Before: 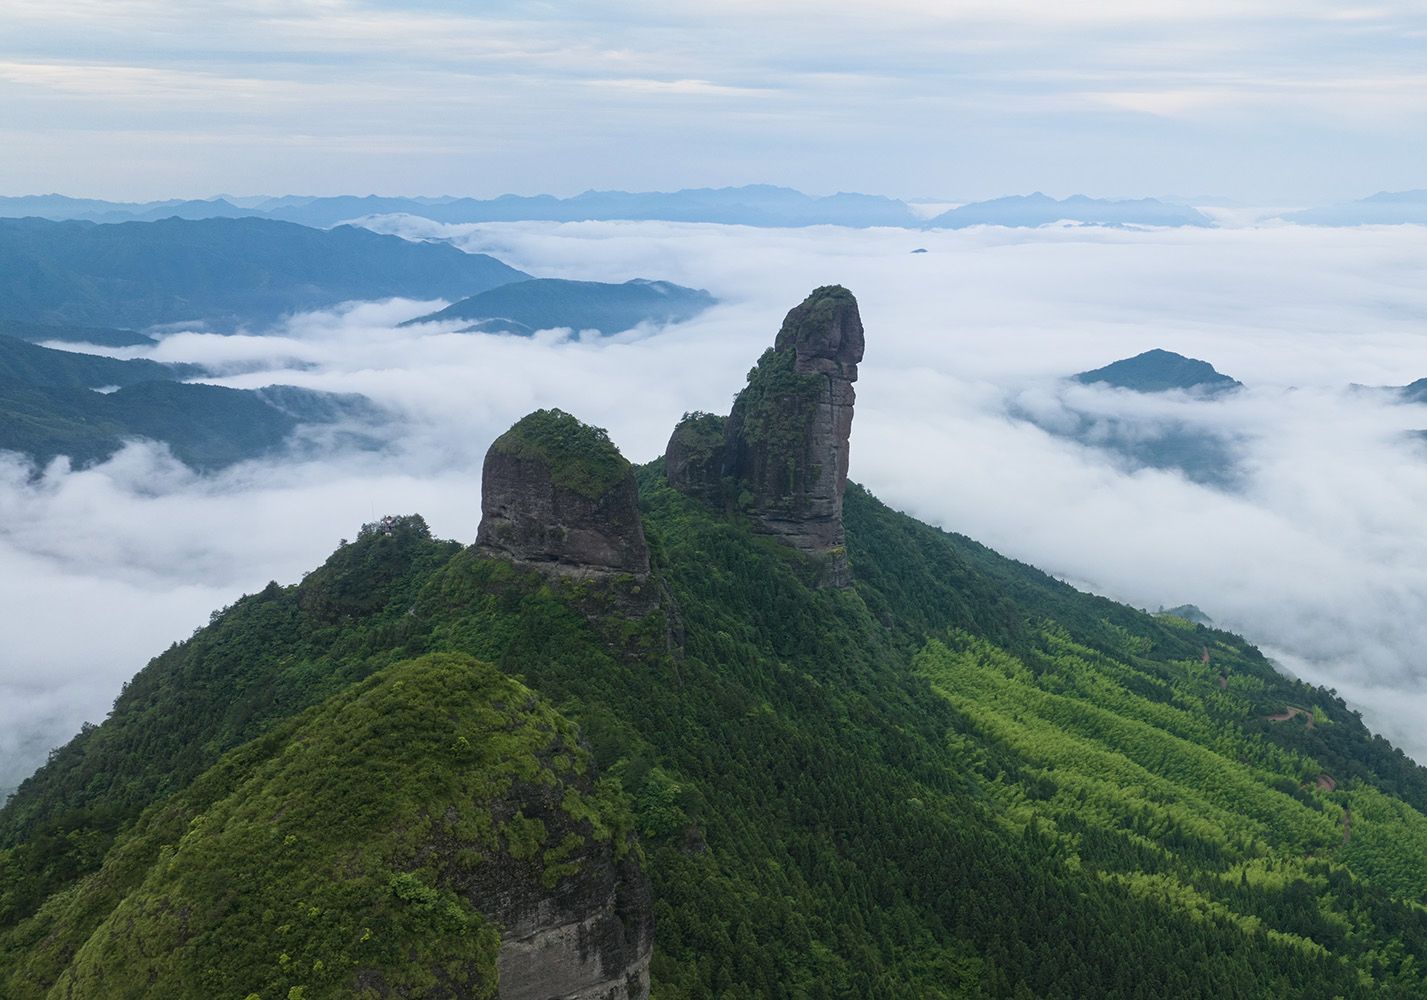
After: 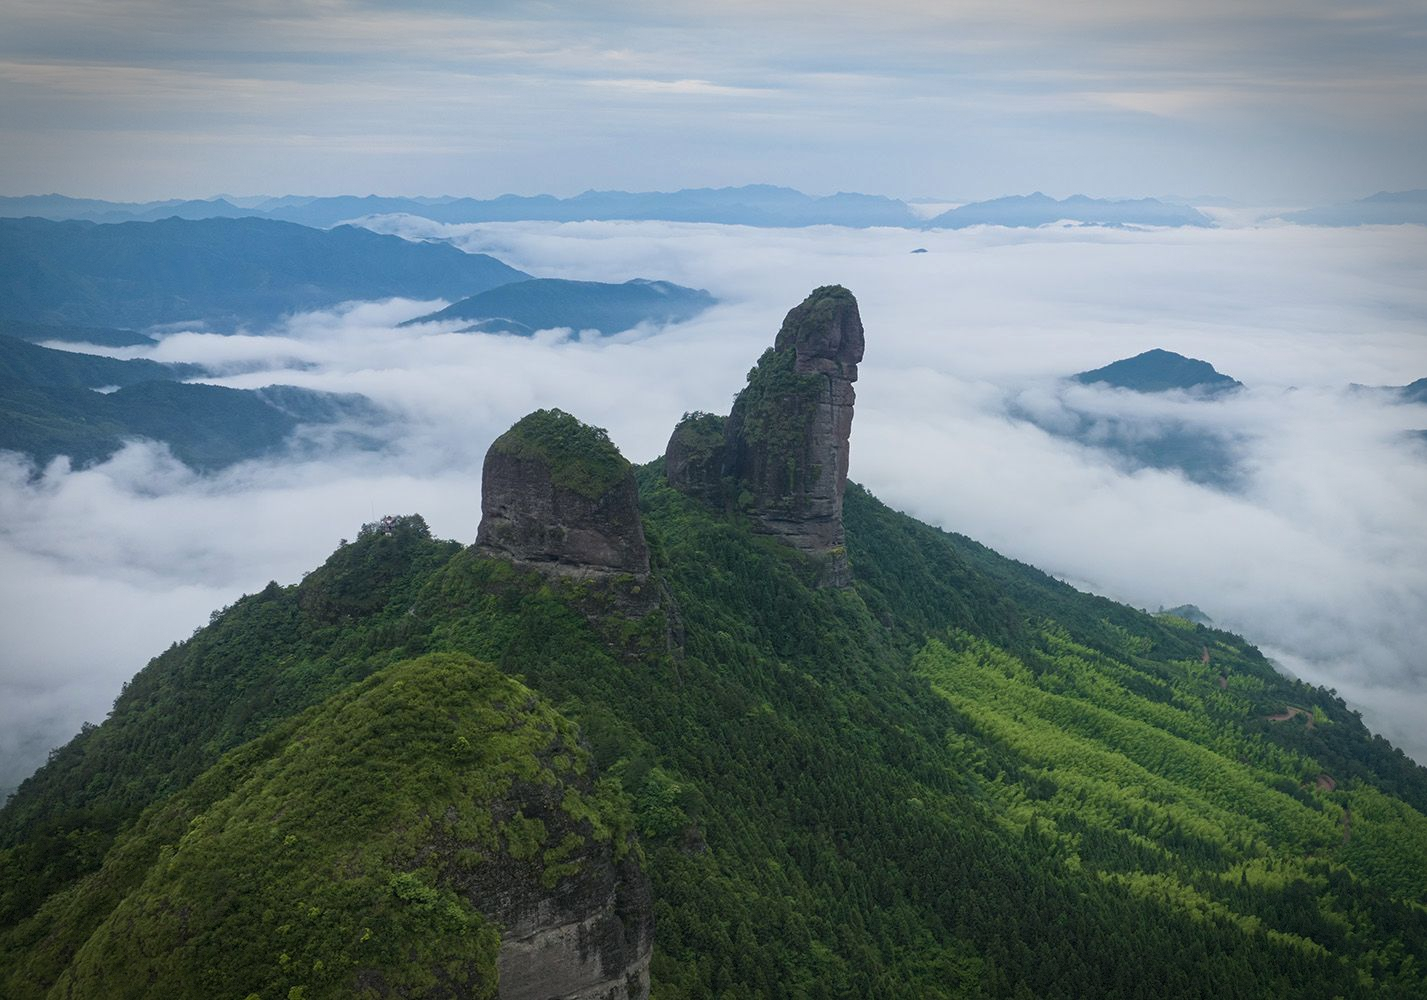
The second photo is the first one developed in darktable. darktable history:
shadows and highlights: shadows 25.27, white point adjustment -2.88, highlights -30.22, highlights color adjustment 52%
vignetting: brightness -0.556, saturation 0.002, automatic ratio true, dithering 8-bit output, unbound false
